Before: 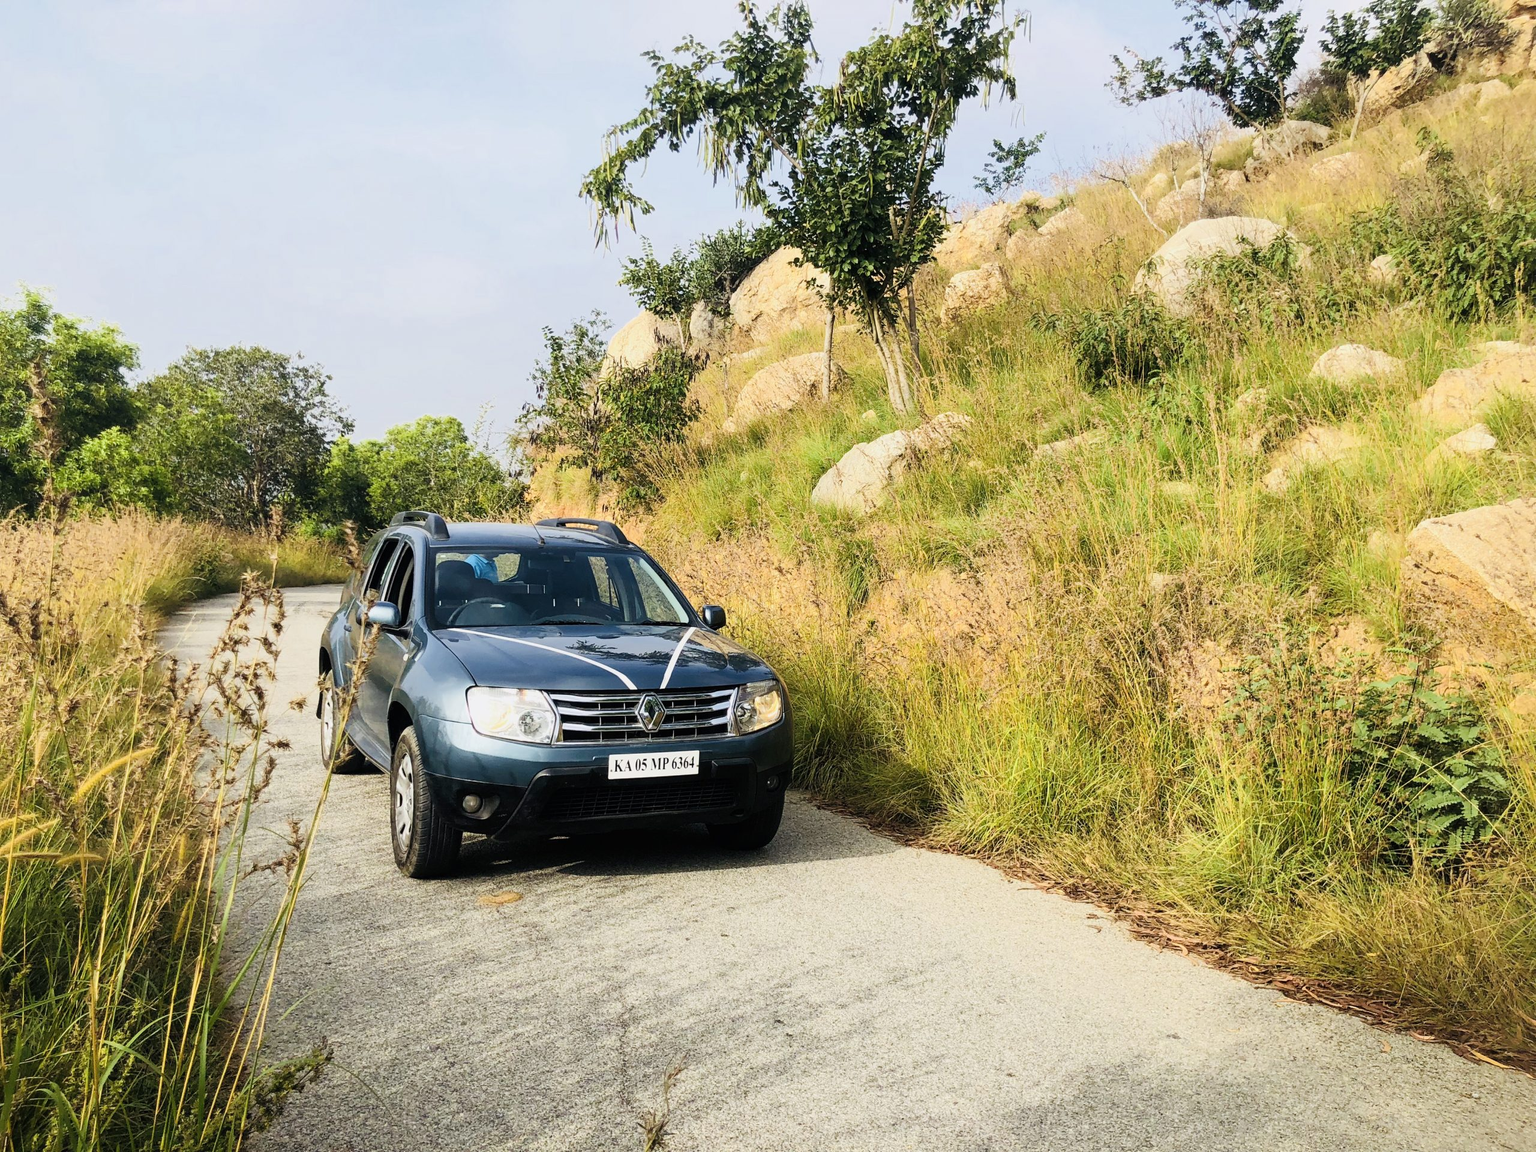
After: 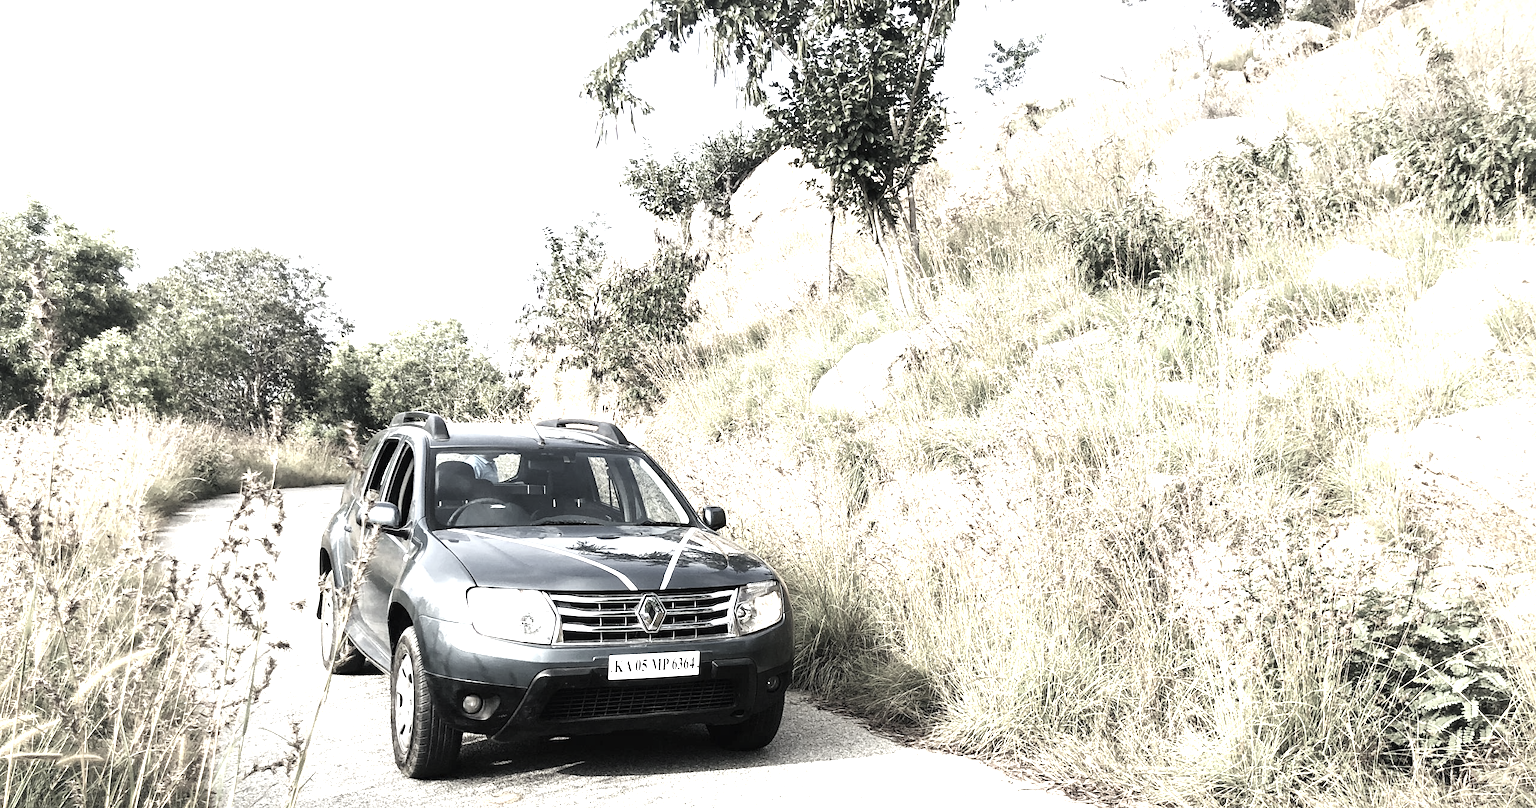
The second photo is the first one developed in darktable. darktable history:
crop and rotate: top 8.674%, bottom 21.133%
color correction: highlights b* 0.003, saturation 0.221
exposure: black level correction 0, exposure 1.295 EV, compensate highlight preservation false
